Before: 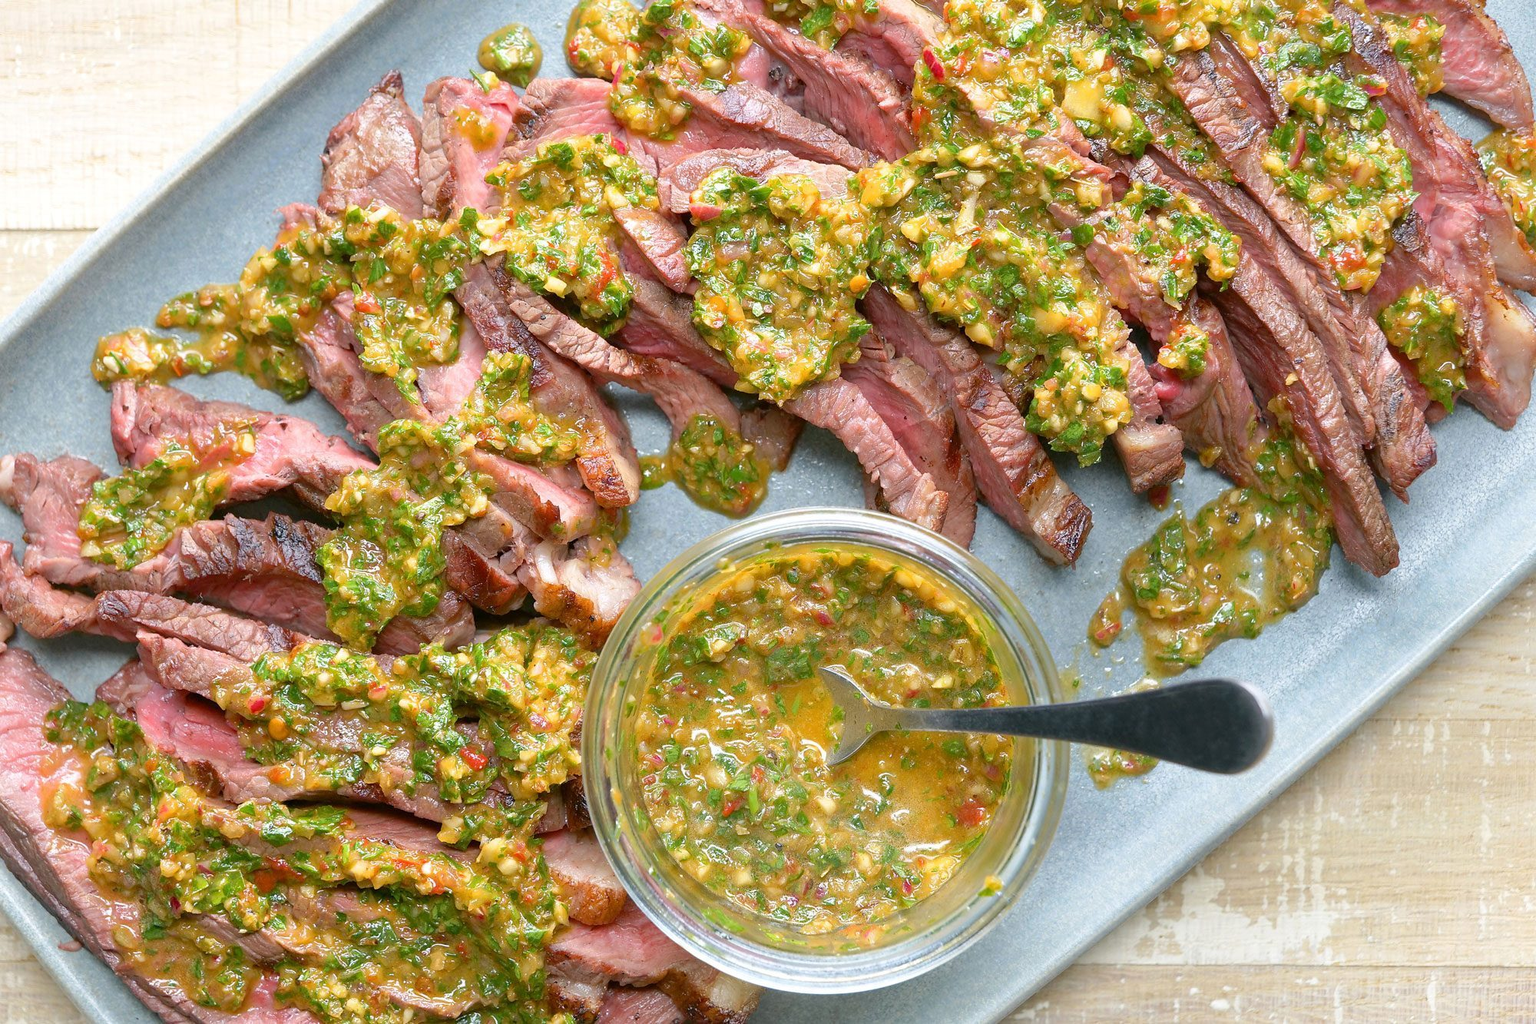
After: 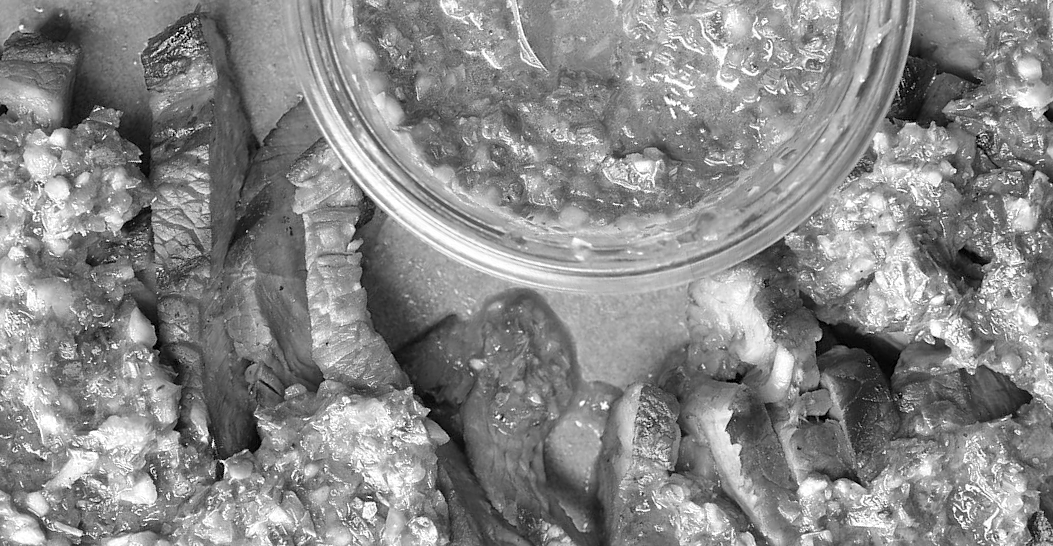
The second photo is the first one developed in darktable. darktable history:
sharpen: amount 0.21
crop and rotate: angle 147.95°, left 9.087%, top 15.578%, right 4.365%, bottom 17.055%
color zones: curves: ch0 [(0.002, 0.593) (0.143, 0.417) (0.285, 0.541) (0.455, 0.289) (0.608, 0.327) (0.727, 0.283) (0.869, 0.571) (1, 0.603)]; ch1 [(0, 0) (0.143, 0) (0.286, 0) (0.429, 0) (0.571, 0) (0.714, 0) (0.857, 0)]
